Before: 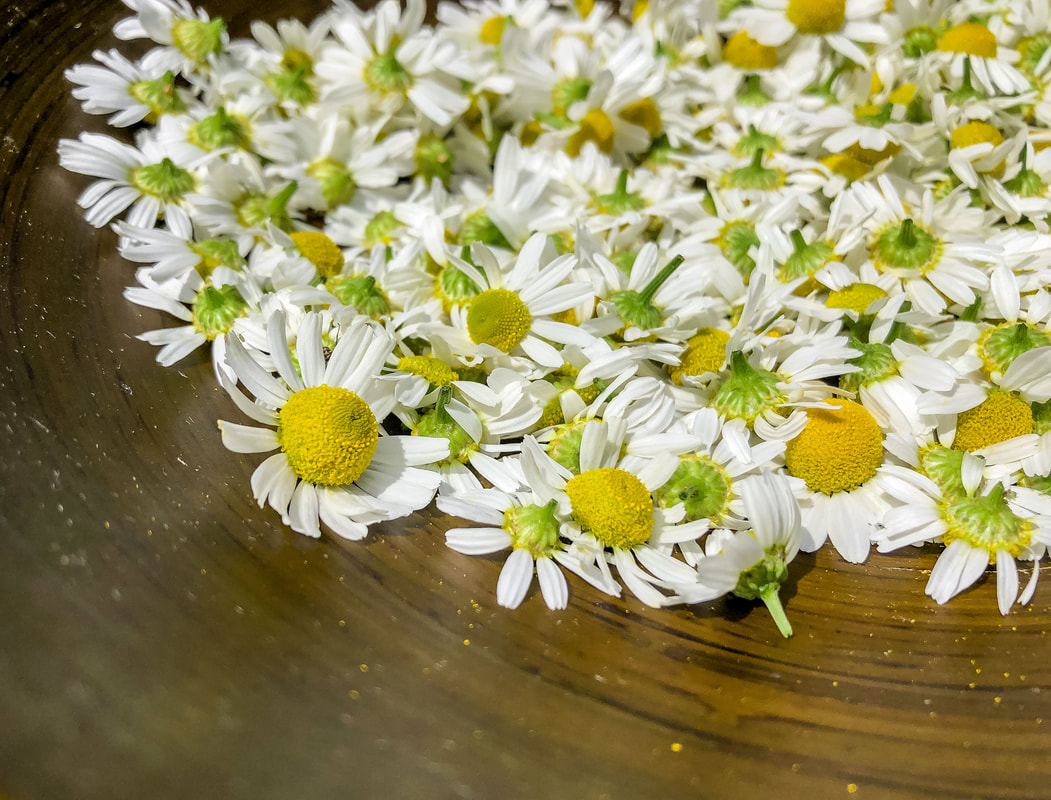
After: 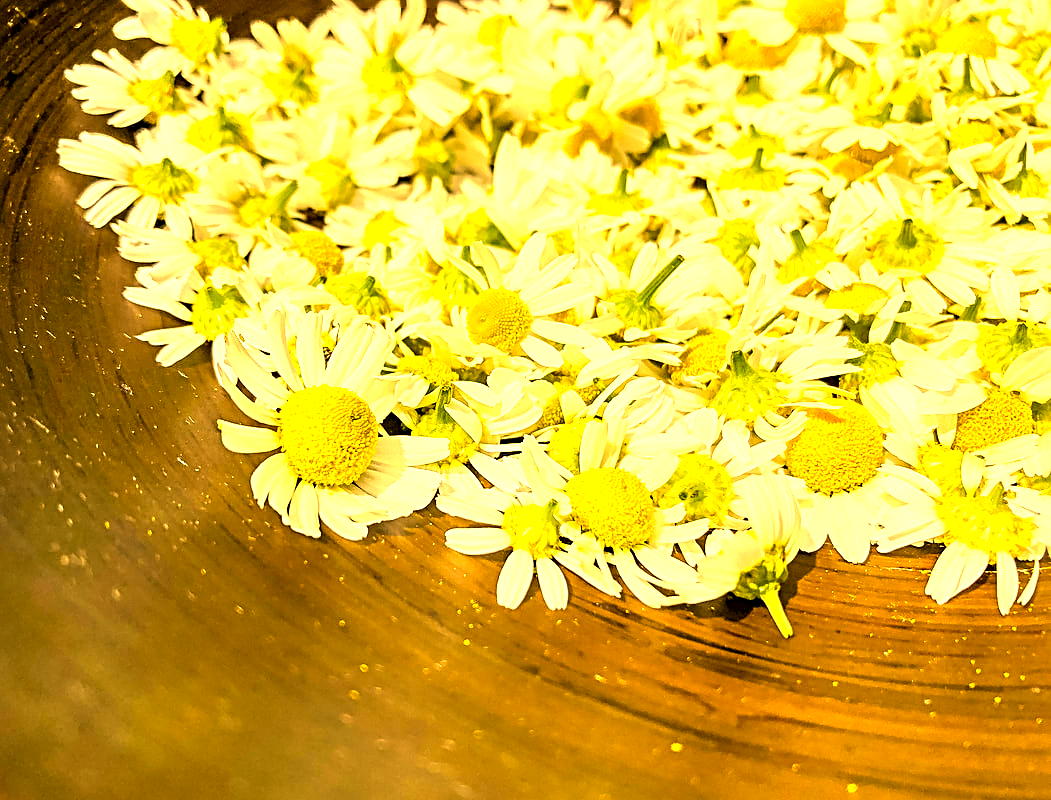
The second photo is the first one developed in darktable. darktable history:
sharpen: radius 2.817, amount 0.715
color correction: highlights a* 17.94, highlights b* 35.39, shadows a* 1.48, shadows b* 6.42, saturation 1.01
exposure: black level correction 0, exposure 1.4 EV, compensate highlight preservation false
white balance: red 1.08, blue 0.791
